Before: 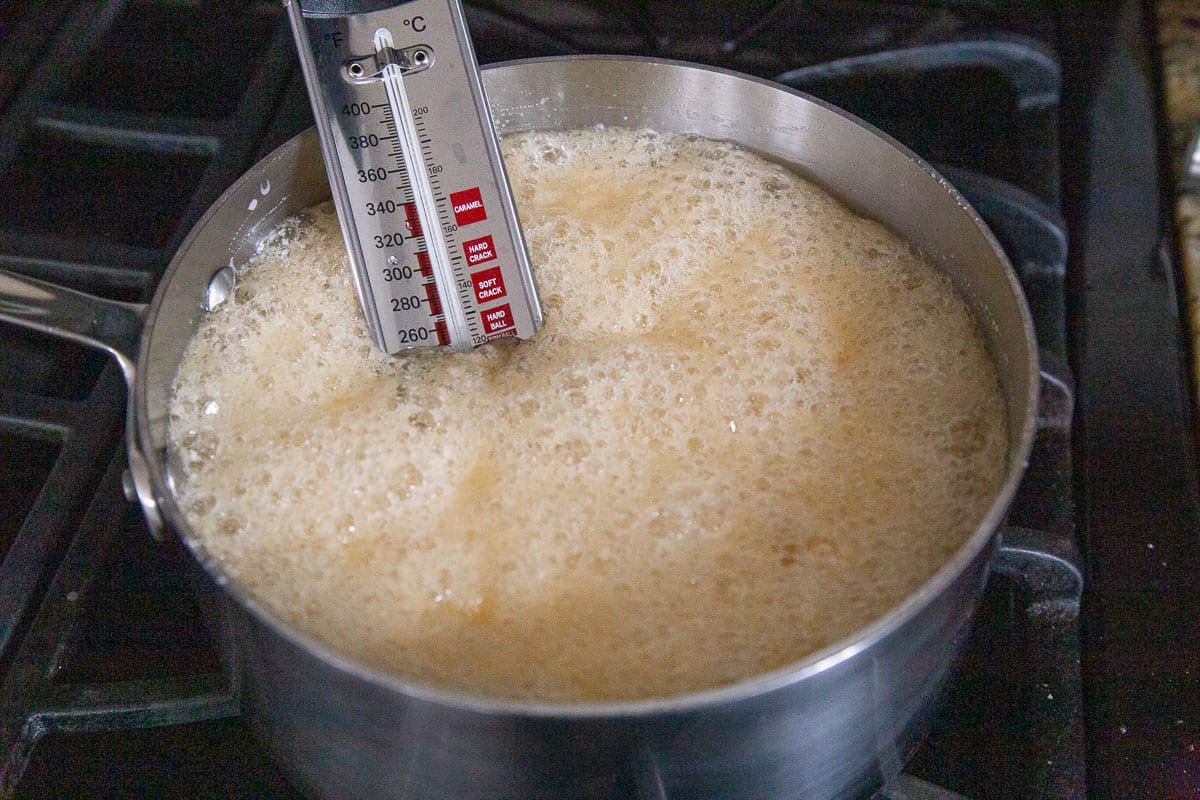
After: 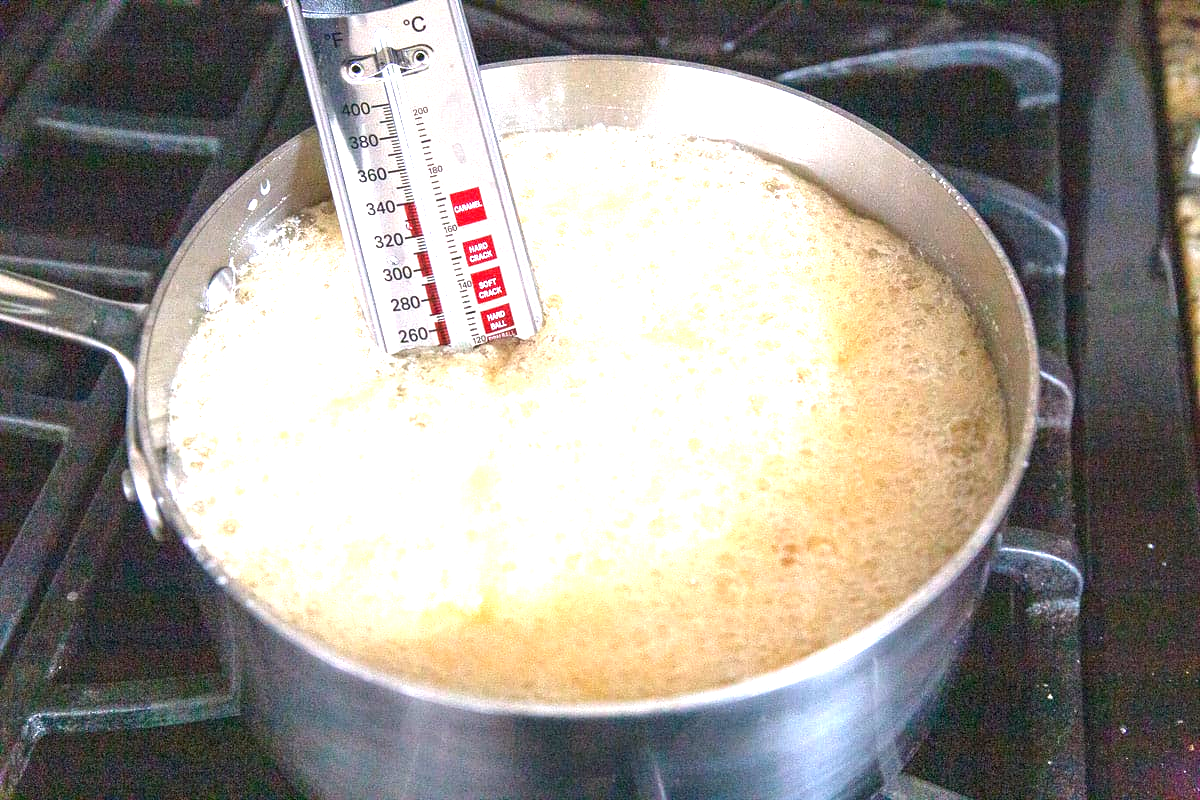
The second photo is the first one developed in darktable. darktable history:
exposure: black level correction 0, exposure 1.89 EV, compensate exposure bias true, compensate highlight preservation false
